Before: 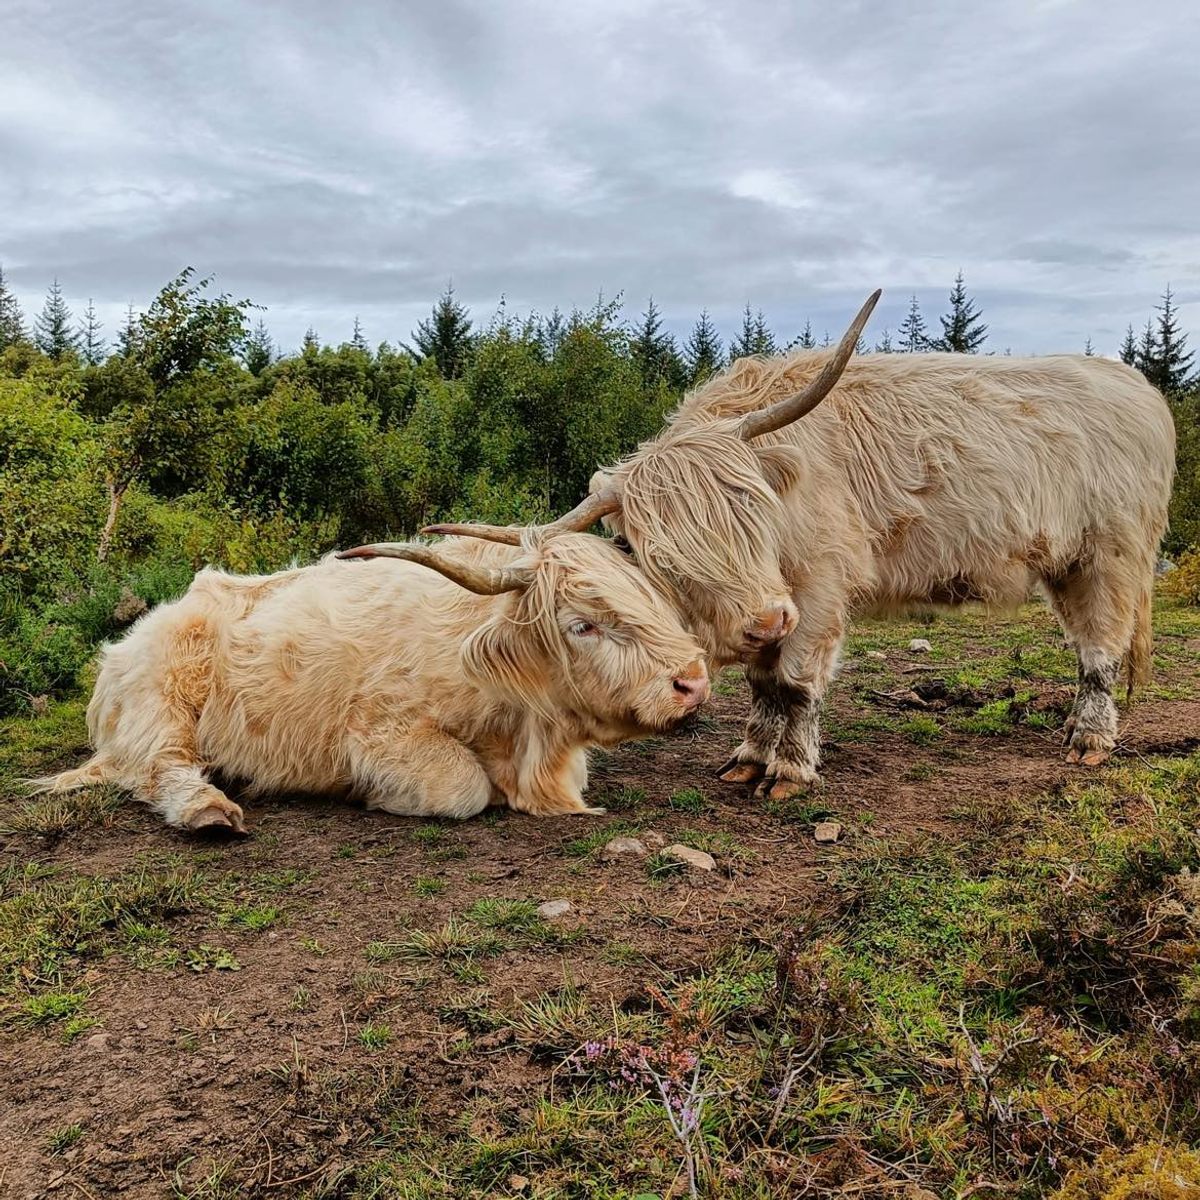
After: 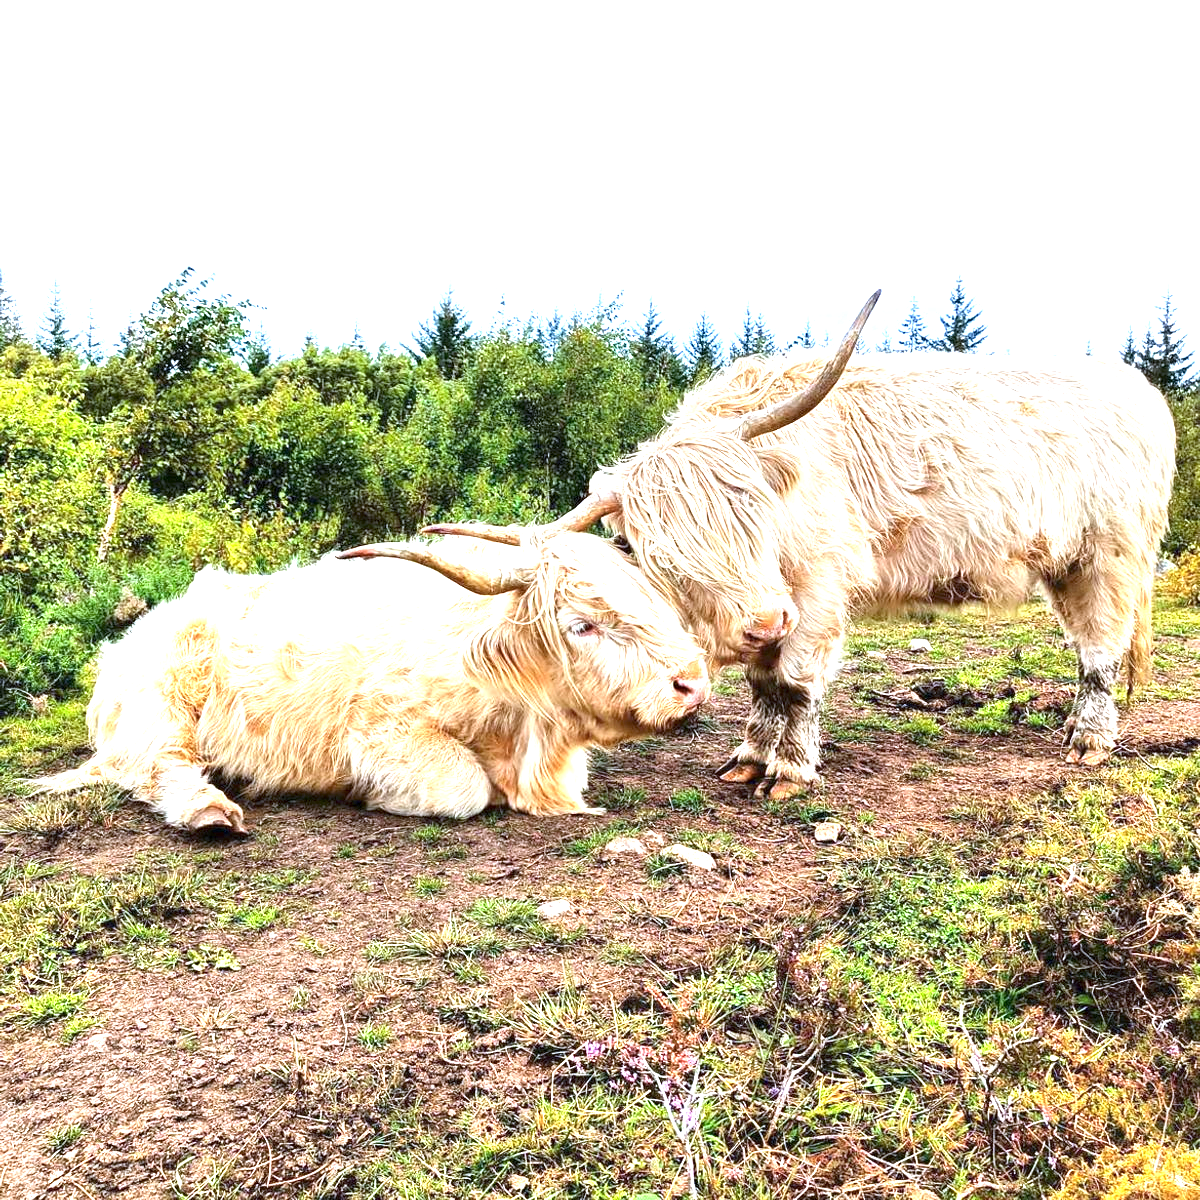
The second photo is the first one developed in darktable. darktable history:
color calibration: output R [0.994, 0.059, -0.119, 0], output G [-0.036, 1.09, -0.119, 0], output B [0.078, -0.108, 0.961, 0], illuminant custom, x 0.371, y 0.382, temperature 4281.14 K
exposure: exposure 2 EV, compensate exposure bias true, compensate highlight preservation false
